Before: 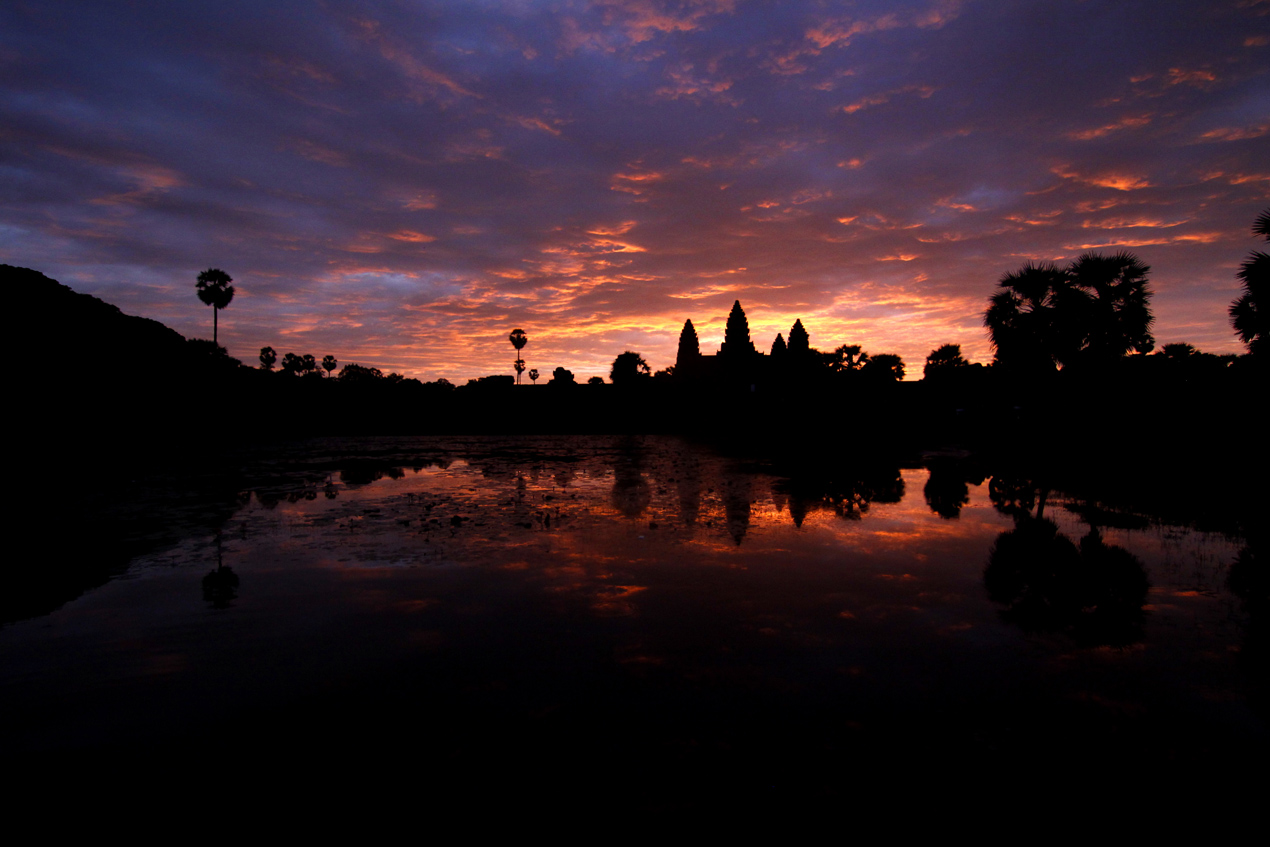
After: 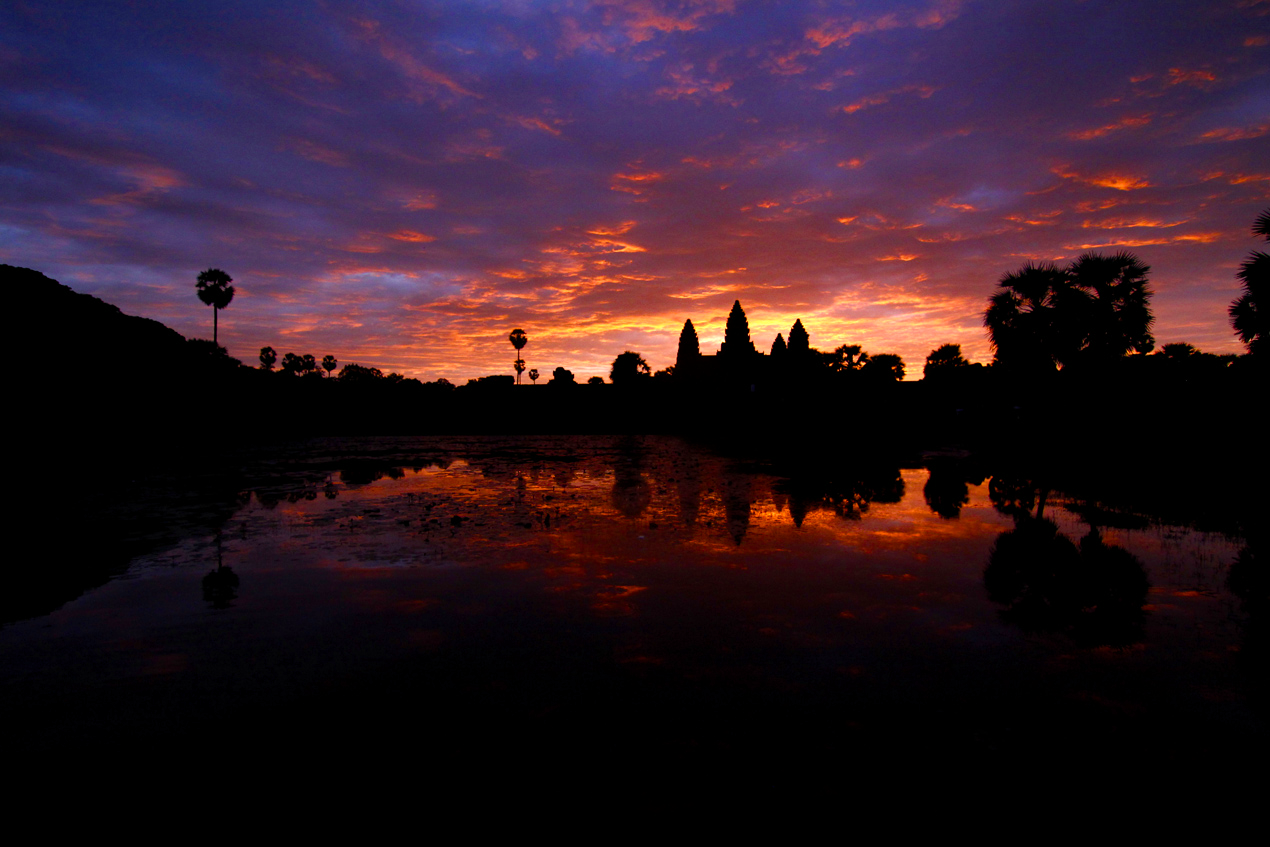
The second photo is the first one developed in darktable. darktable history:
color balance rgb: power › hue 73.98°, perceptual saturation grading › global saturation 20%, perceptual saturation grading › highlights -25.339%, perceptual saturation grading › shadows 24.47%, global vibrance 32.974%
